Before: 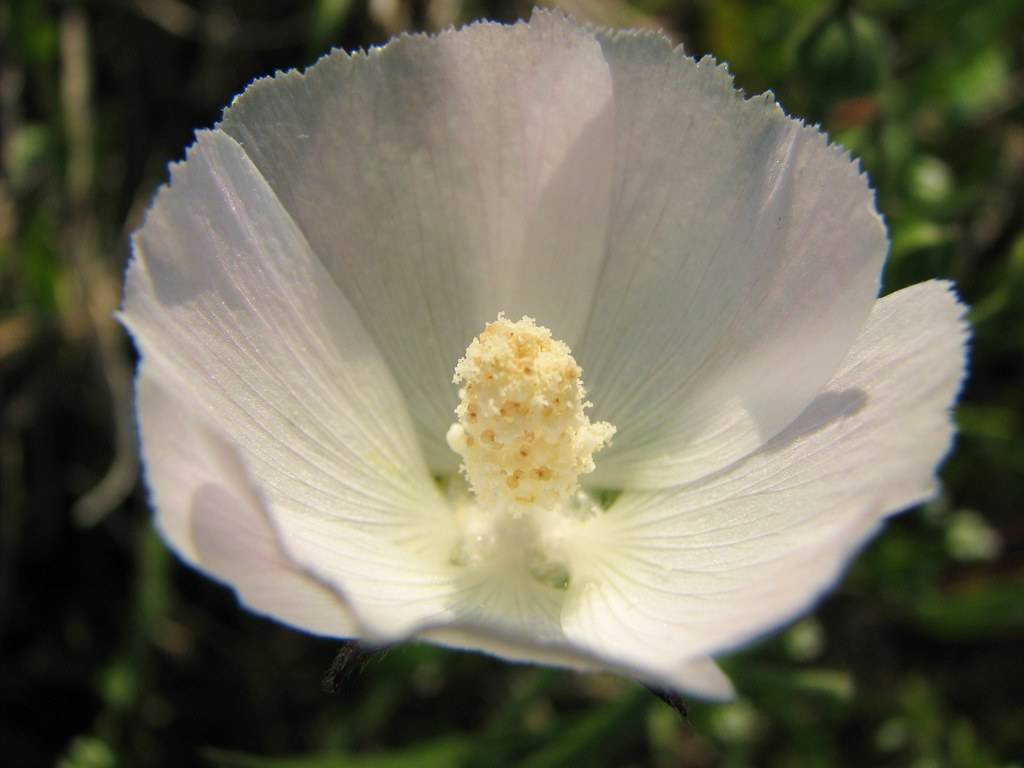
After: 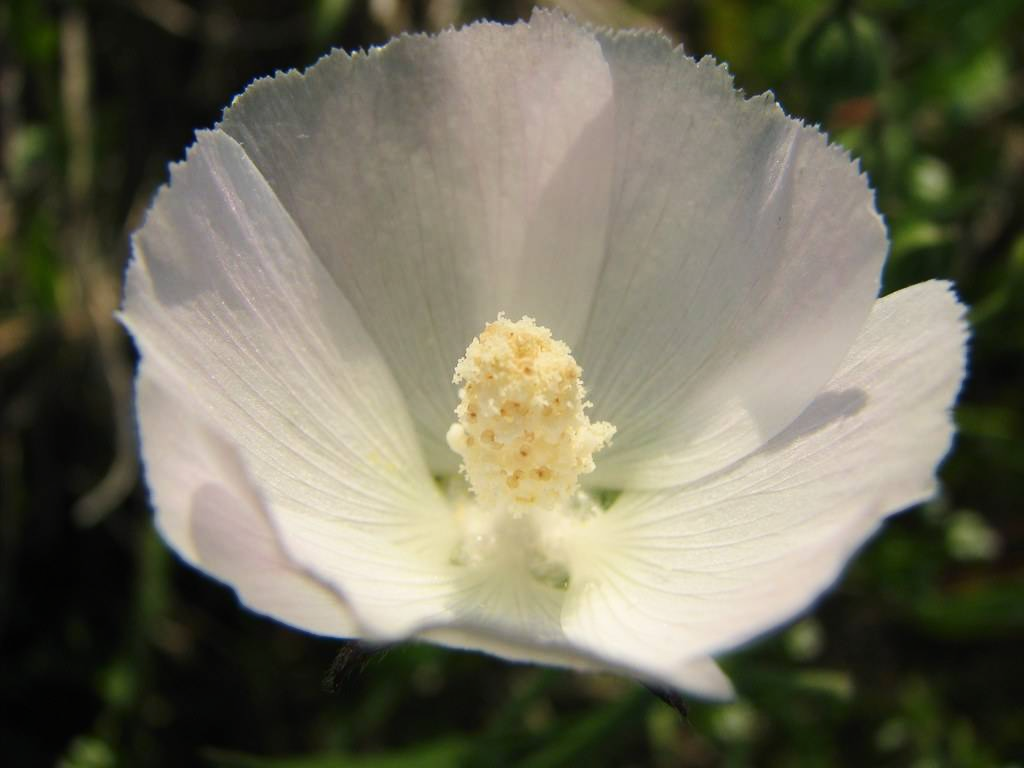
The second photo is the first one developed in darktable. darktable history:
contrast brightness saturation: contrast 0.137
contrast equalizer: octaves 7, y [[0.6 ×6], [0.55 ×6], [0 ×6], [0 ×6], [0 ×6]], mix -0.302
